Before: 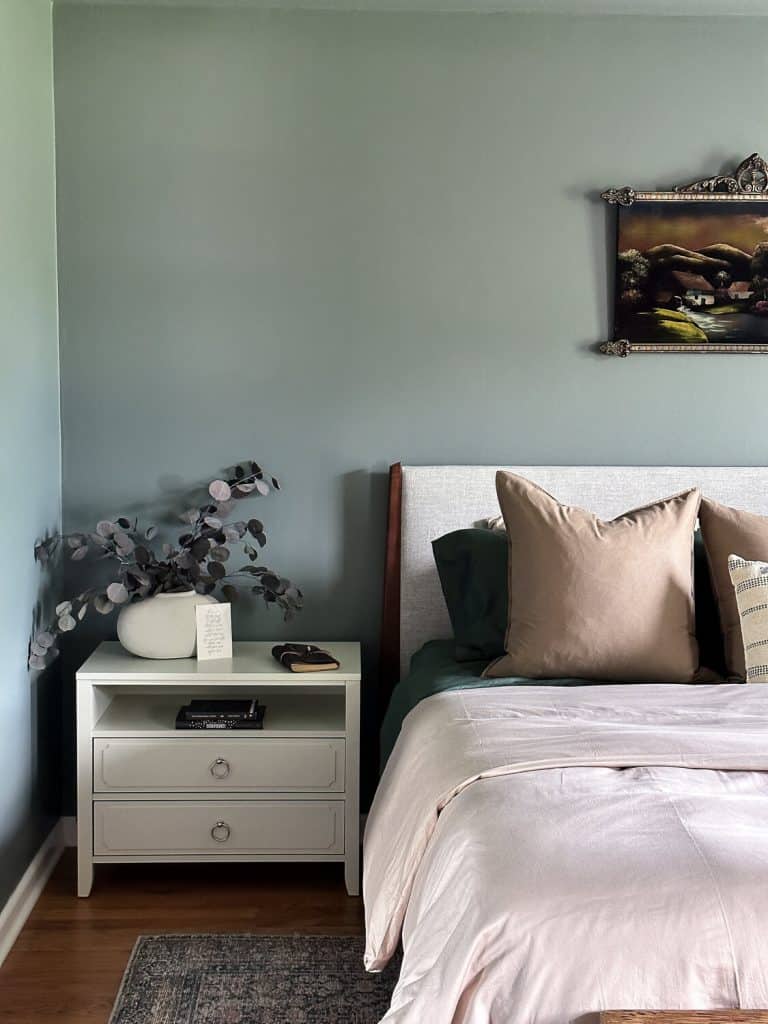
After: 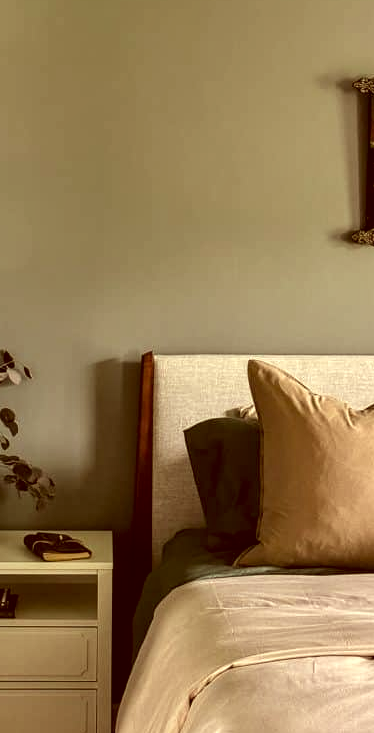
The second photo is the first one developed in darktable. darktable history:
color correction: highlights a* 1.21, highlights b* 23.89, shadows a* 15.4, shadows b* 24.91
crop: left 32.392%, top 10.926%, right 18.809%, bottom 17.466%
tone equalizer: edges refinement/feathering 500, mask exposure compensation -1.57 EV, preserve details no
base curve: curves: ch0 [(0, 0) (0.472, 0.455) (1, 1)], preserve colors none
local contrast: detail 130%
